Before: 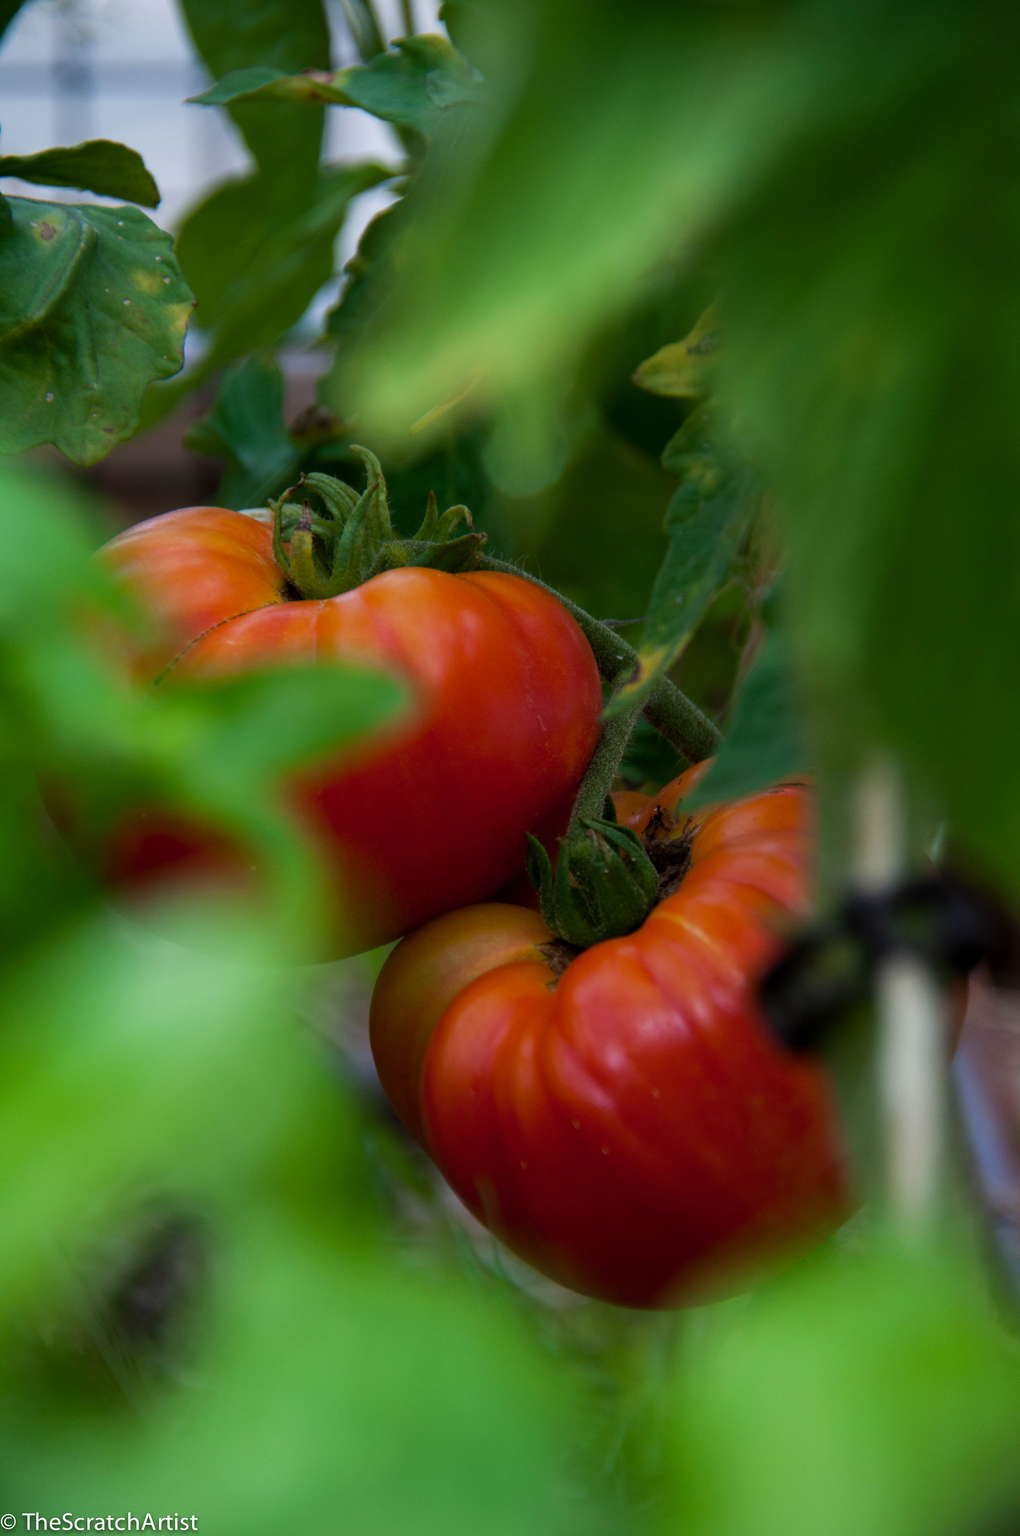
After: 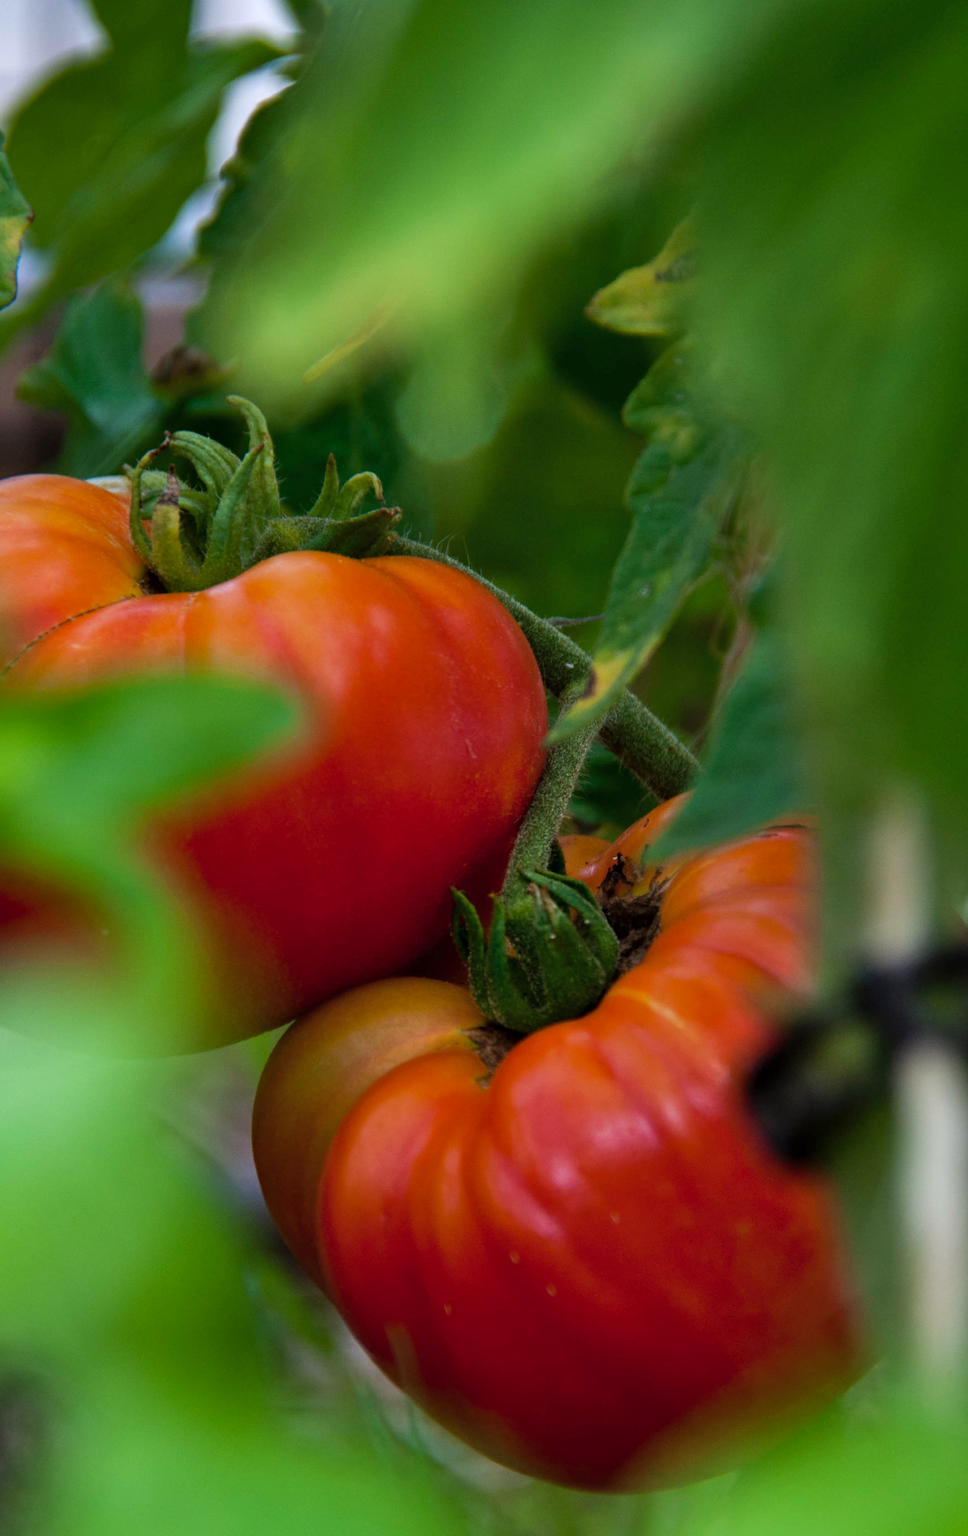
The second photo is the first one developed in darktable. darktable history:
shadows and highlights: shadows 49, highlights -41, soften with gaussian
crop: left 16.768%, top 8.653%, right 8.362%, bottom 12.485%
haze removal: strength 0.12, distance 0.25, compatibility mode true, adaptive false
levels: levels [0, 0.474, 0.947]
